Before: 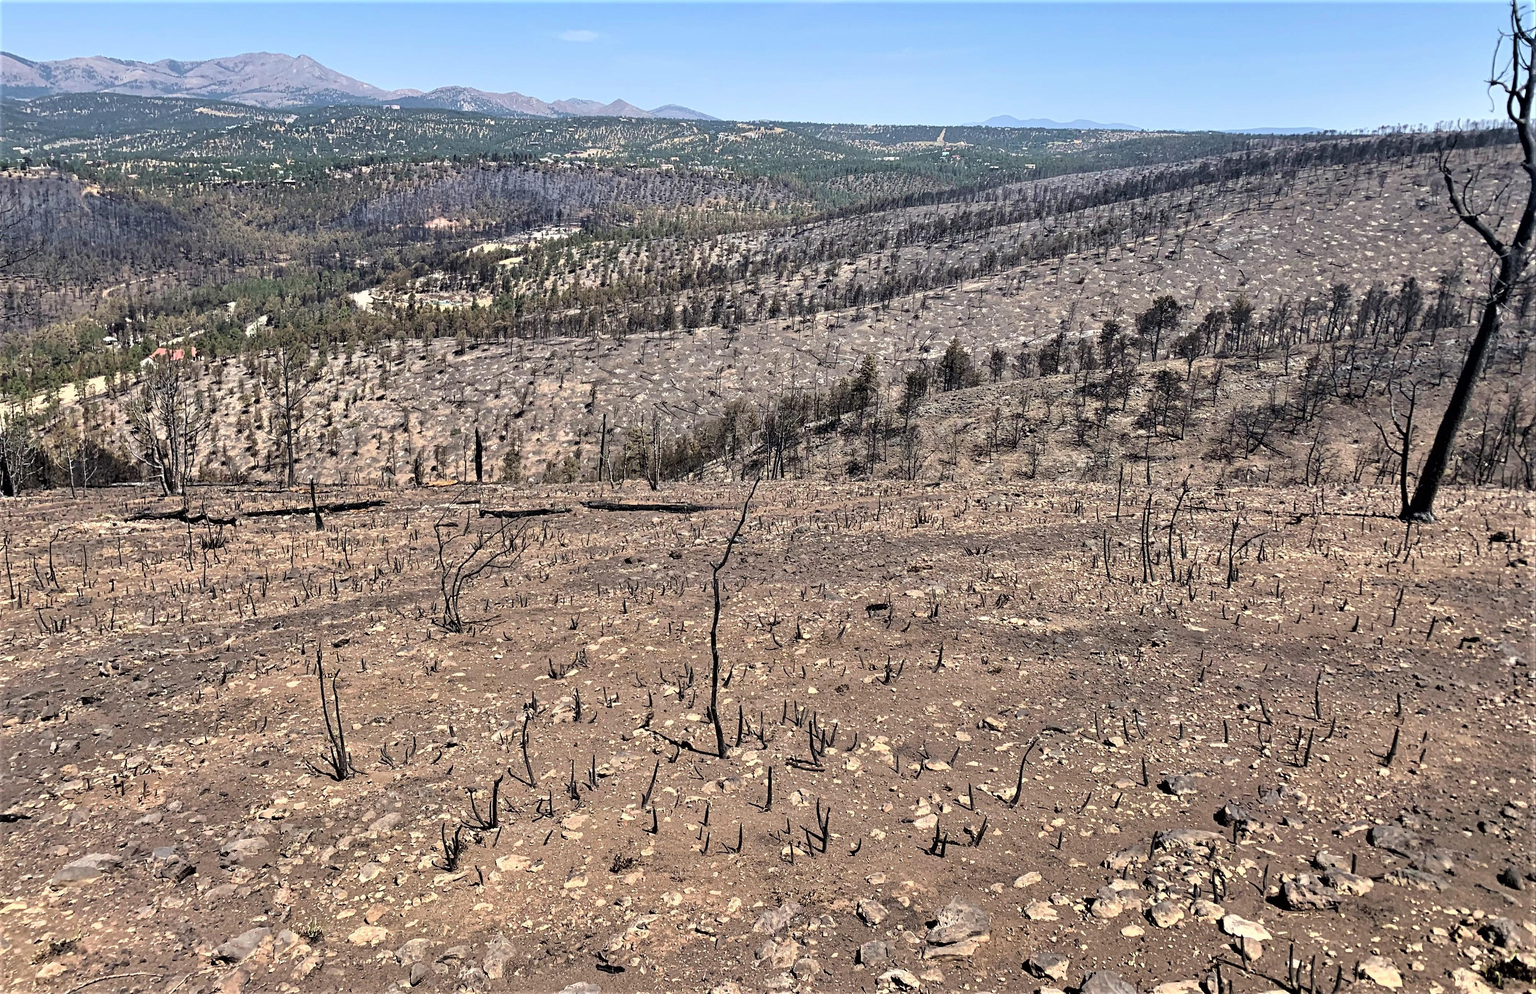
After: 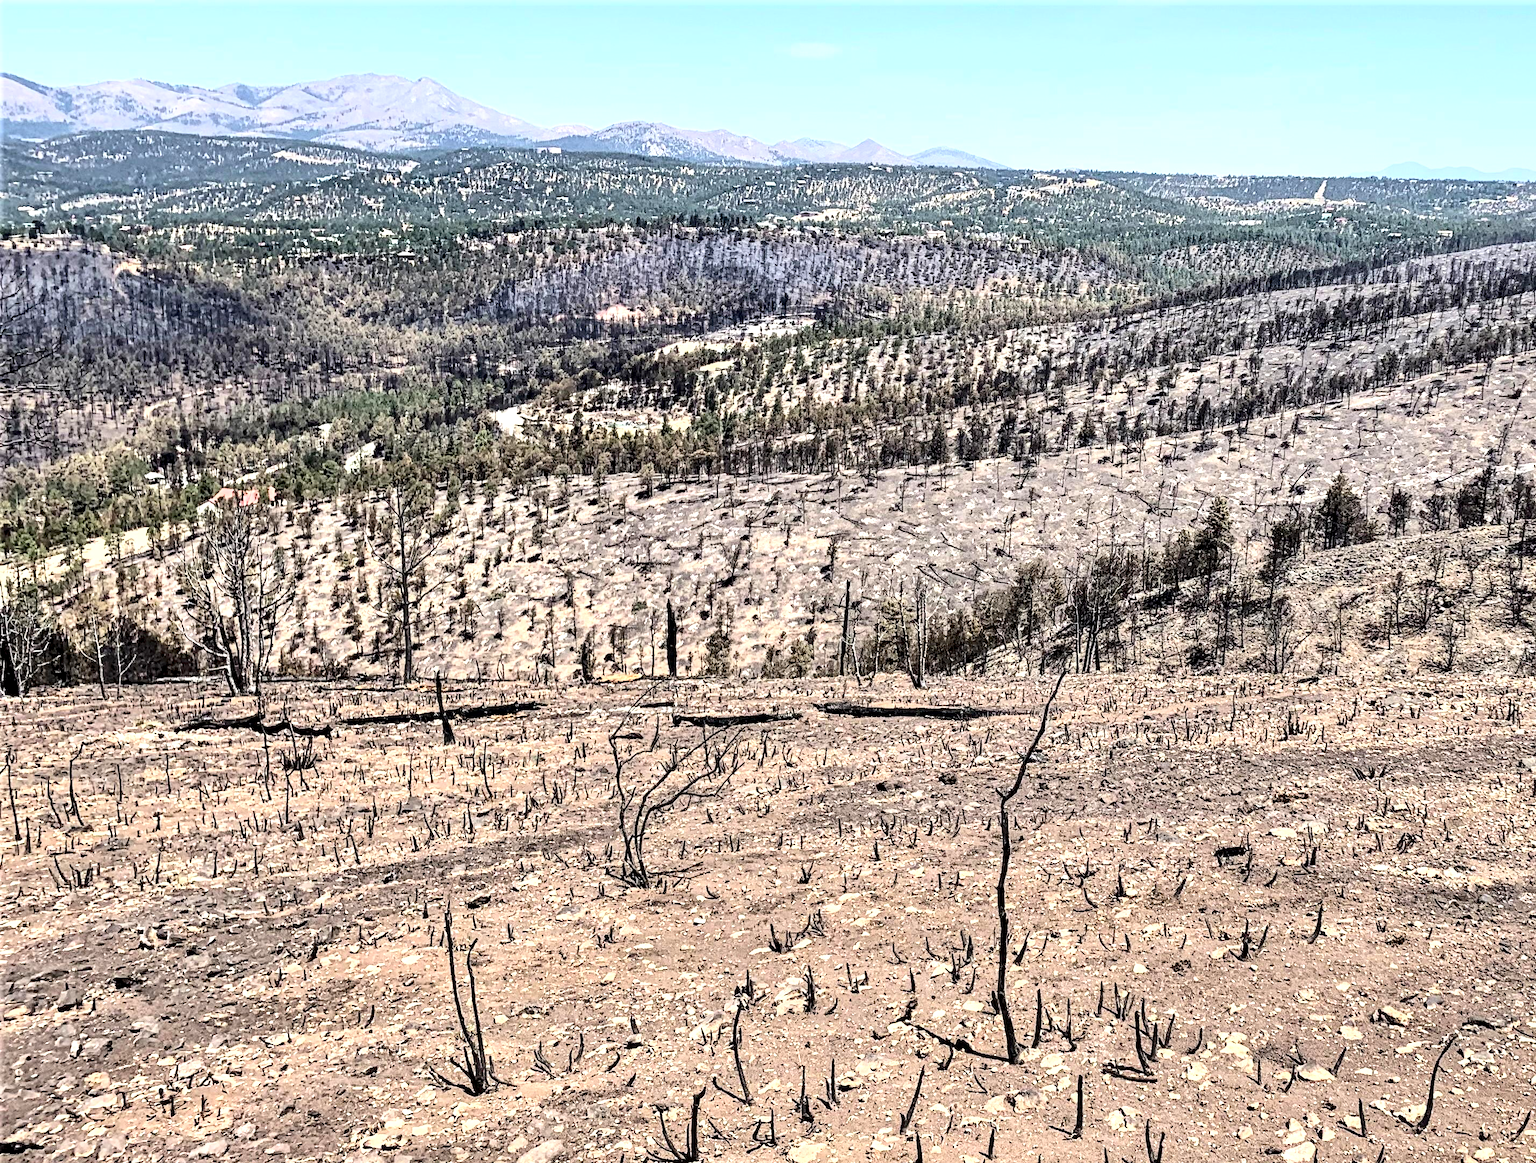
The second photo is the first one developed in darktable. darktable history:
crop: right 28.688%, bottom 16.542%
exposure: exposure 0.639 EV, compensate exposure bias true, compensate highlight preservation false
contrast brightness saturation: contrast 0.289
local contrast: shadows 91%, midtone range 0.499
